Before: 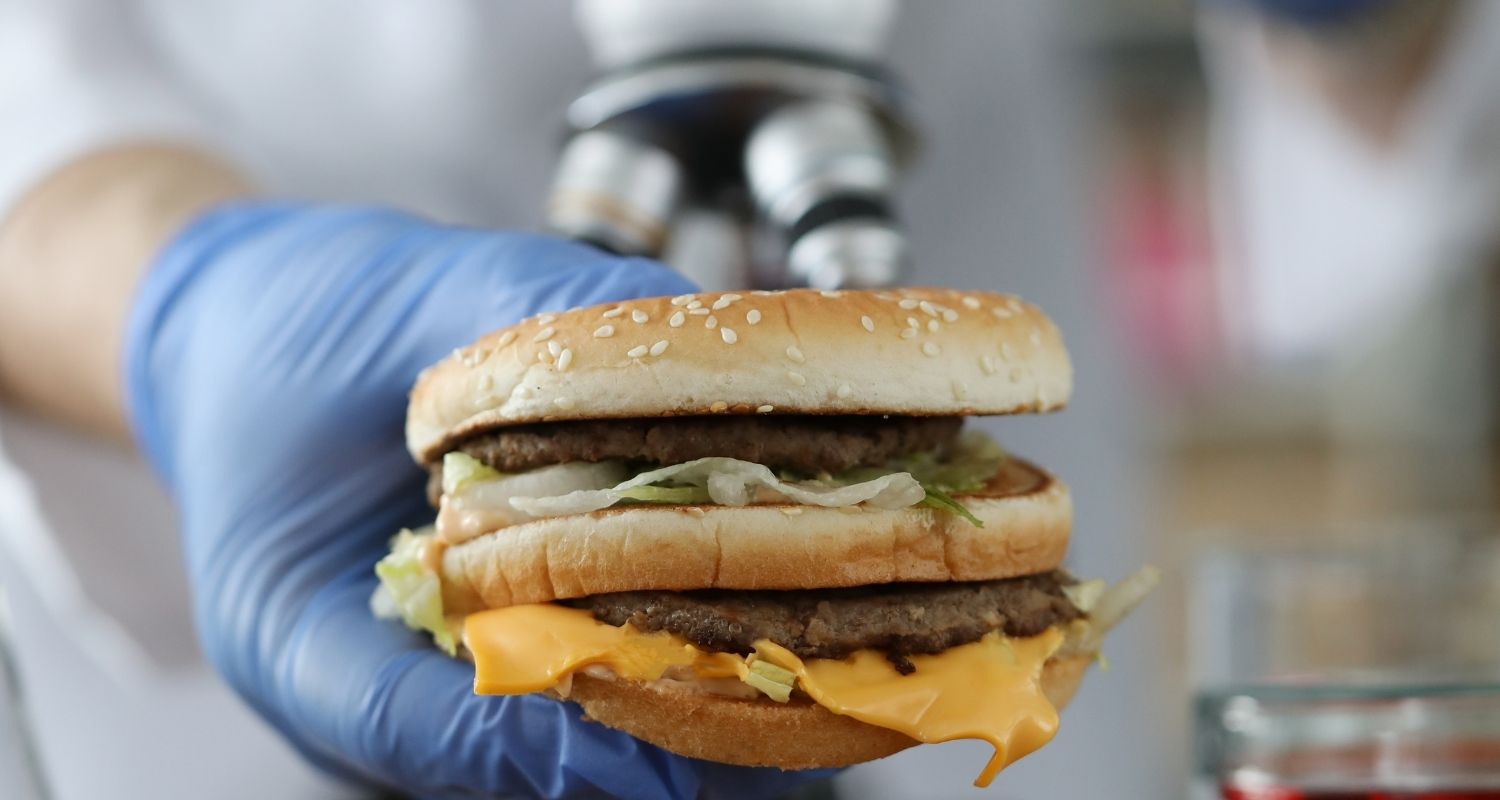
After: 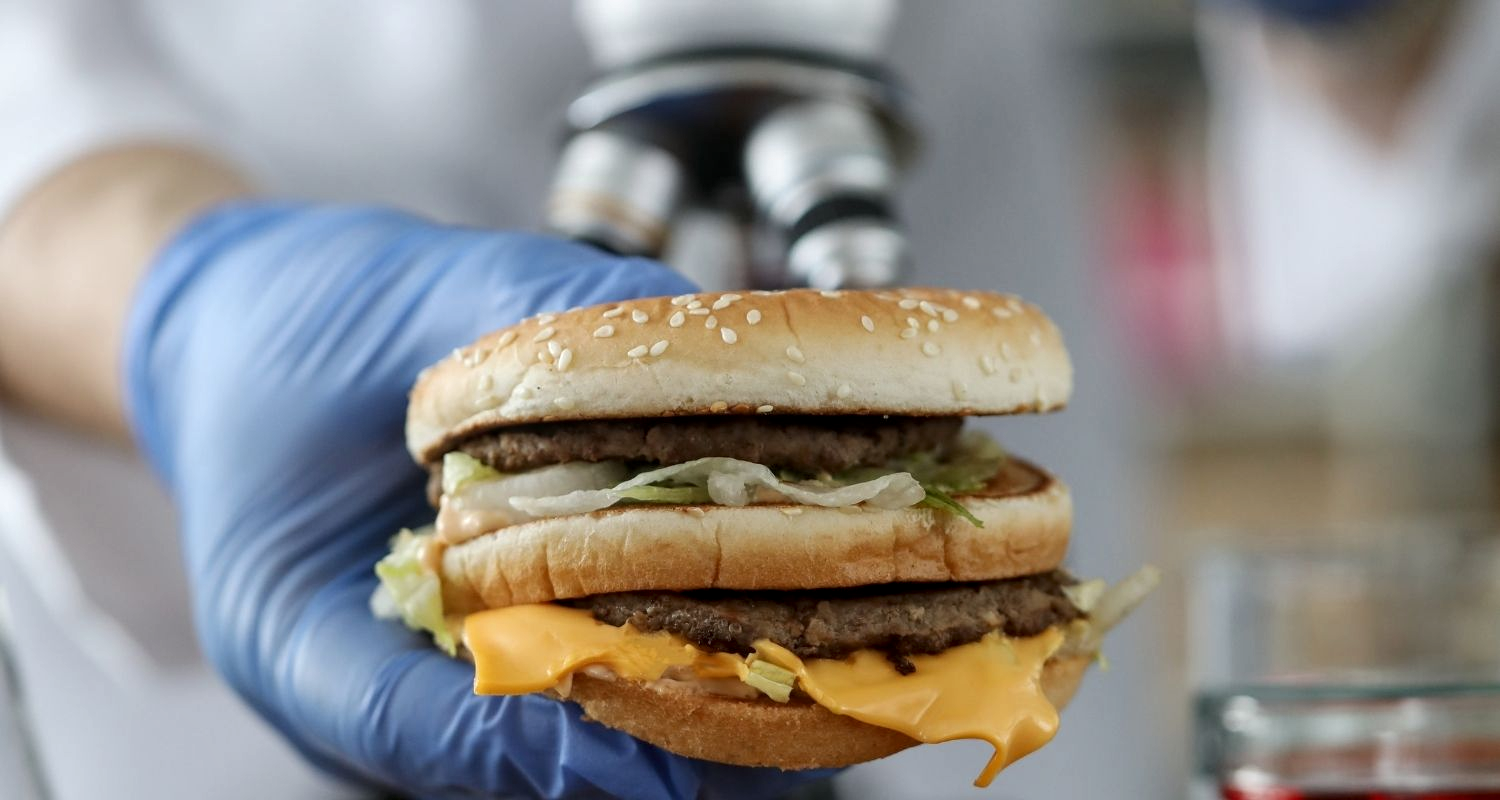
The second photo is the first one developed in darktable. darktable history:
local contrast: detail 130%
exposure: exposure -0.041 EV, compensate highlight preservation false
